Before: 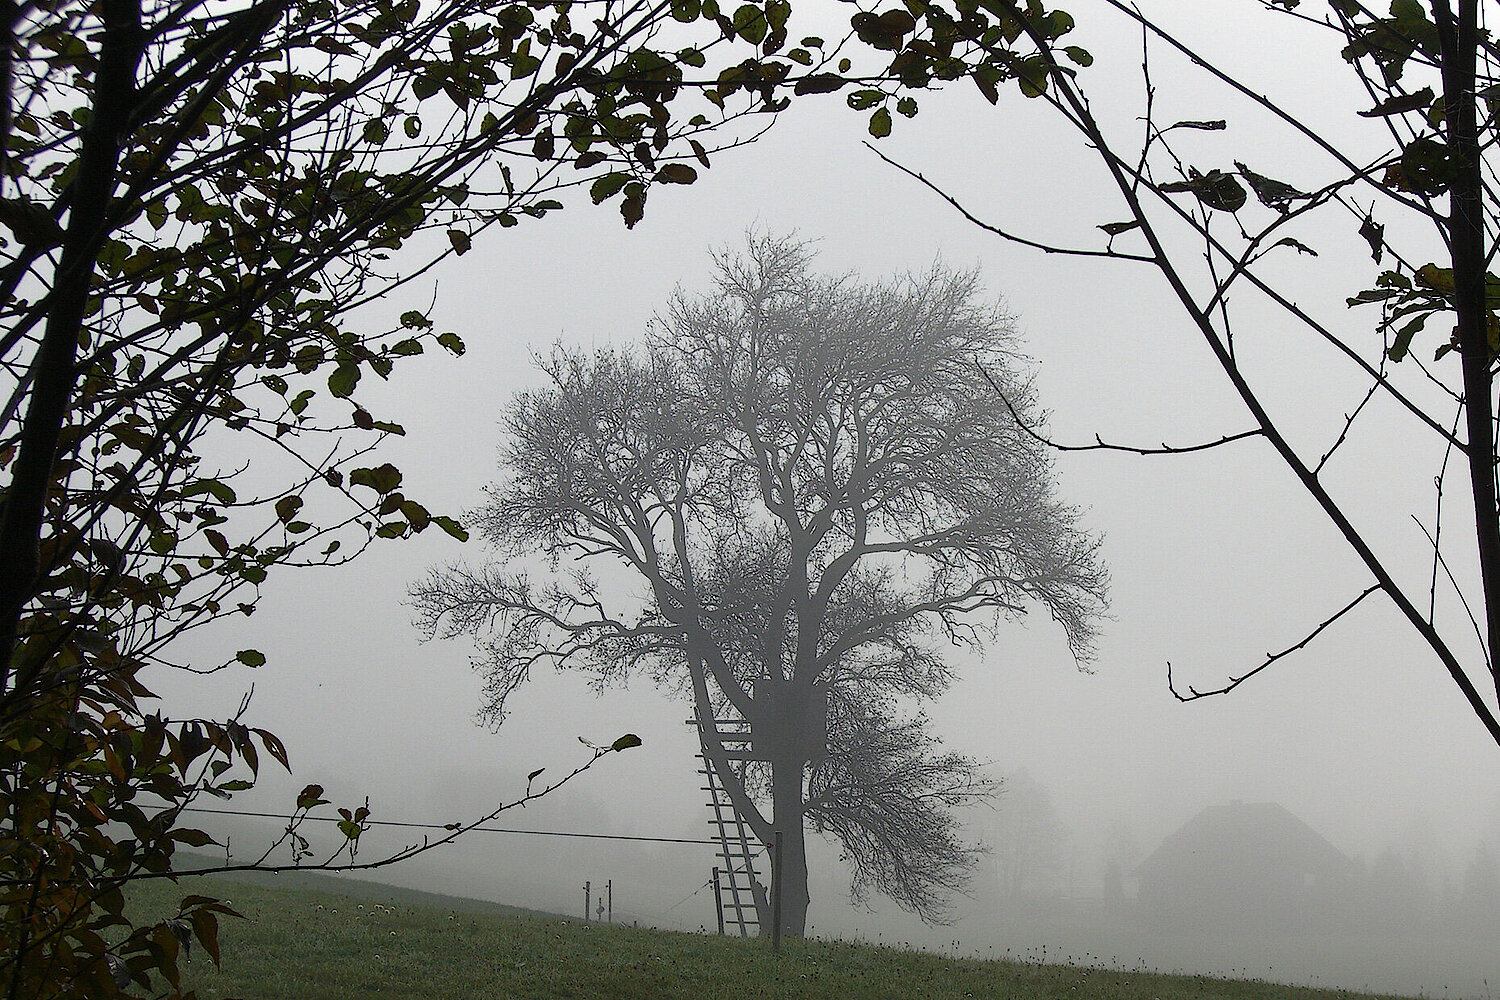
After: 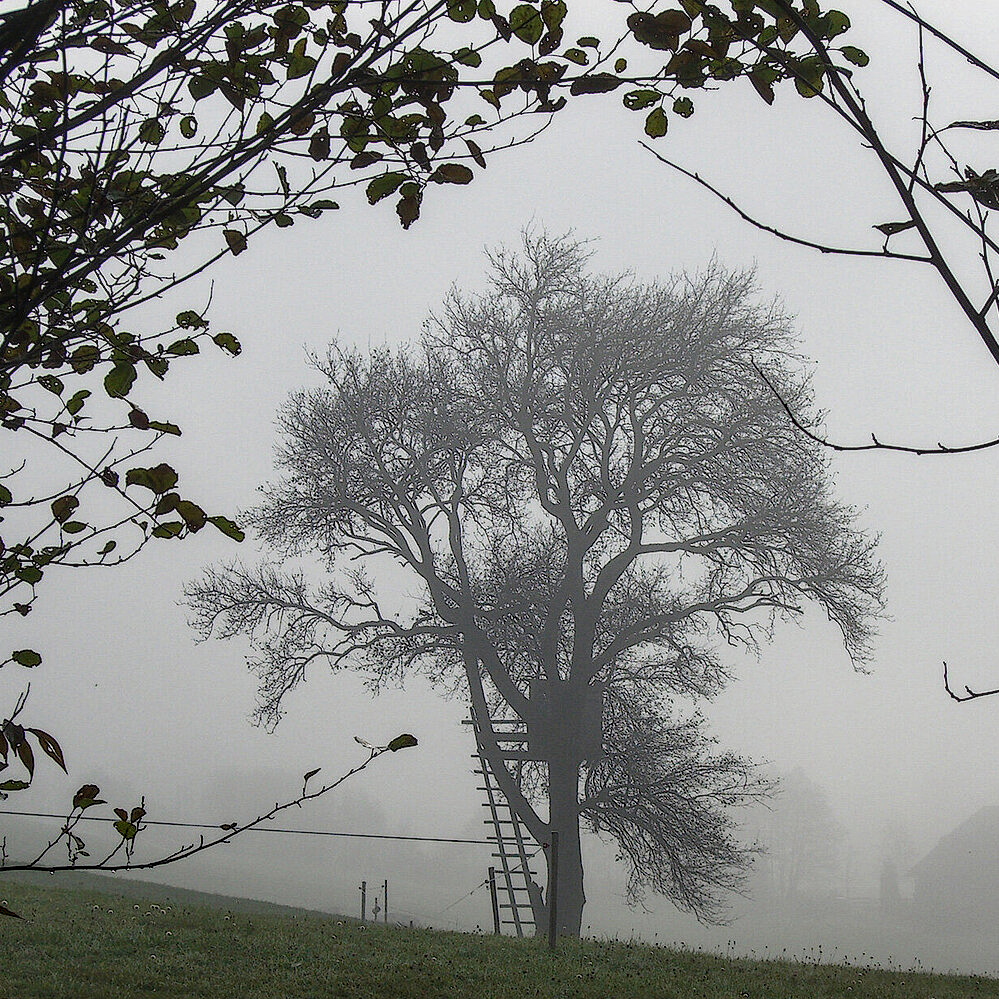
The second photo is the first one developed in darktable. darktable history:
crop and rotate: left 15.055%, right 18.278%
local contrast: detail 130%
